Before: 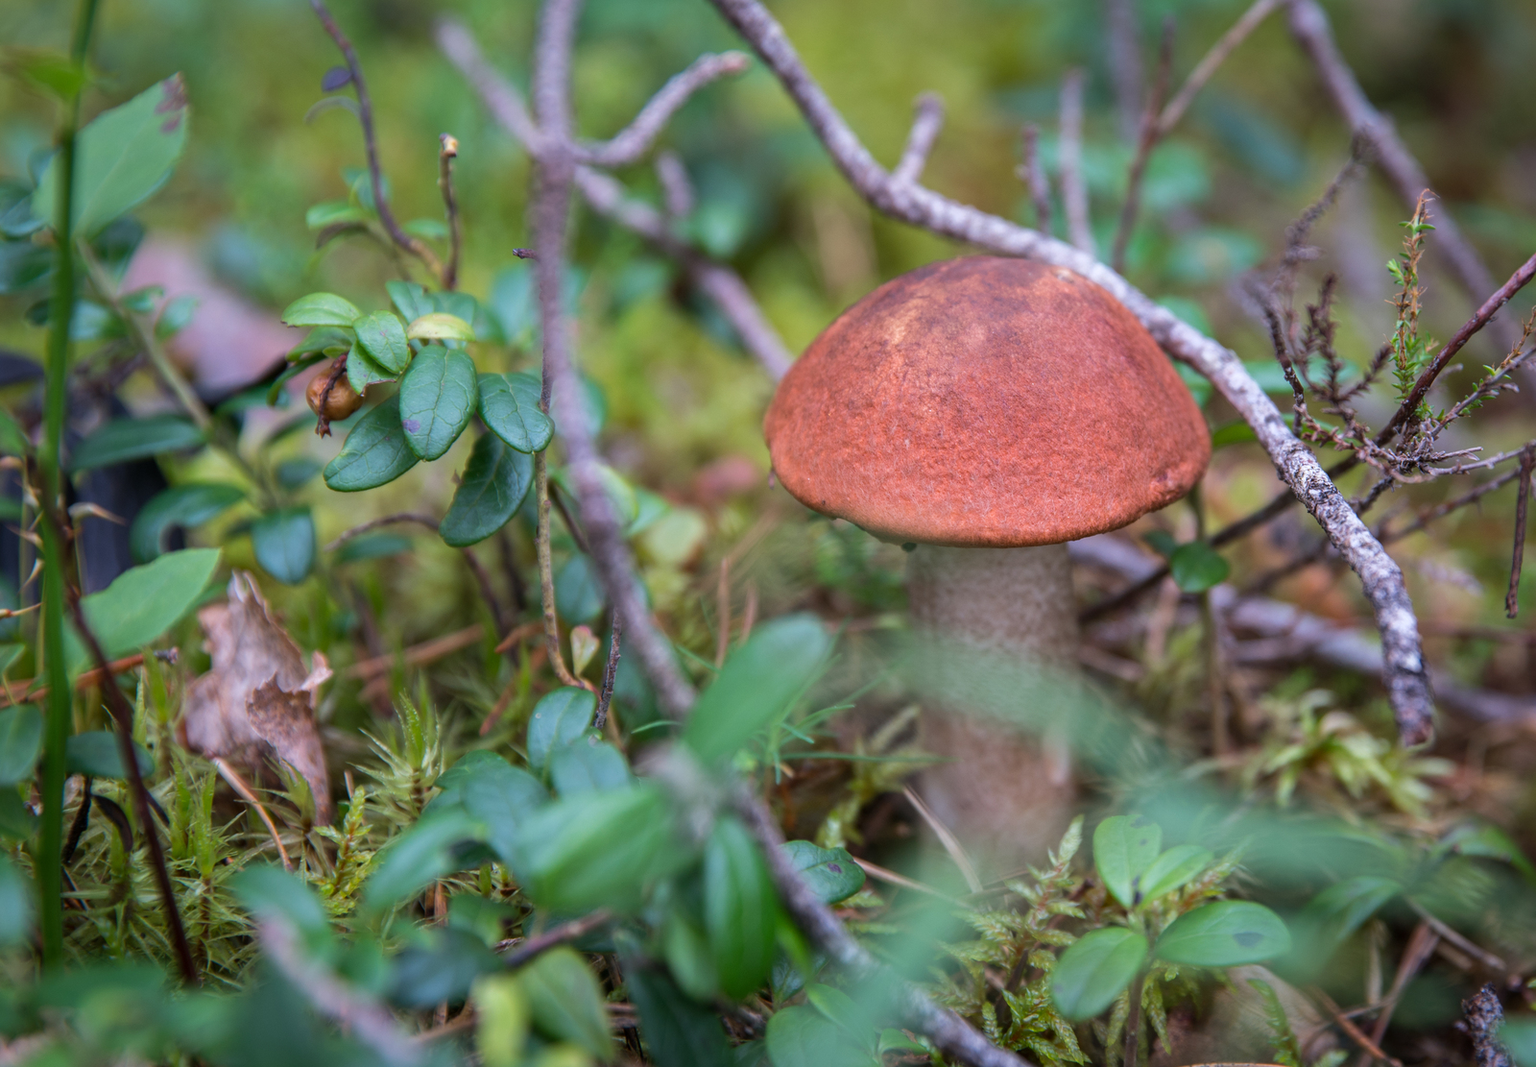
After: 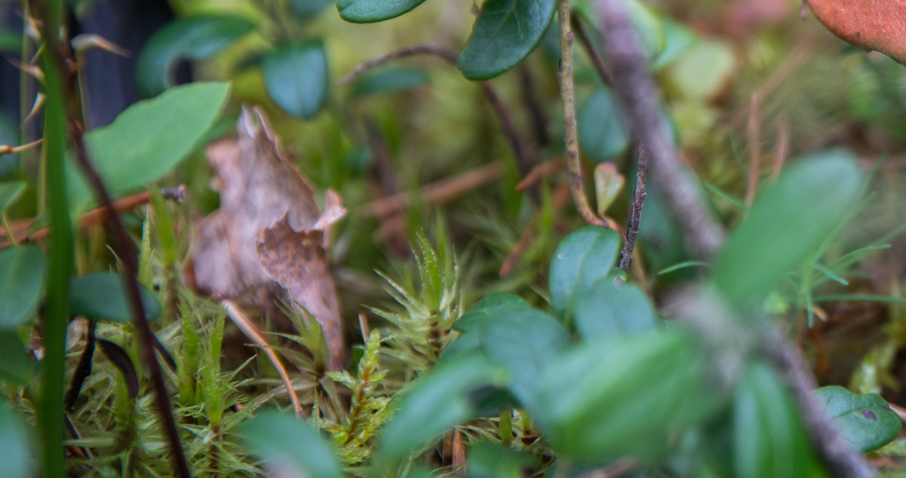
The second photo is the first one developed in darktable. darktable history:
crop: top 44.06%, right 43.373%, bottom 12.859%
